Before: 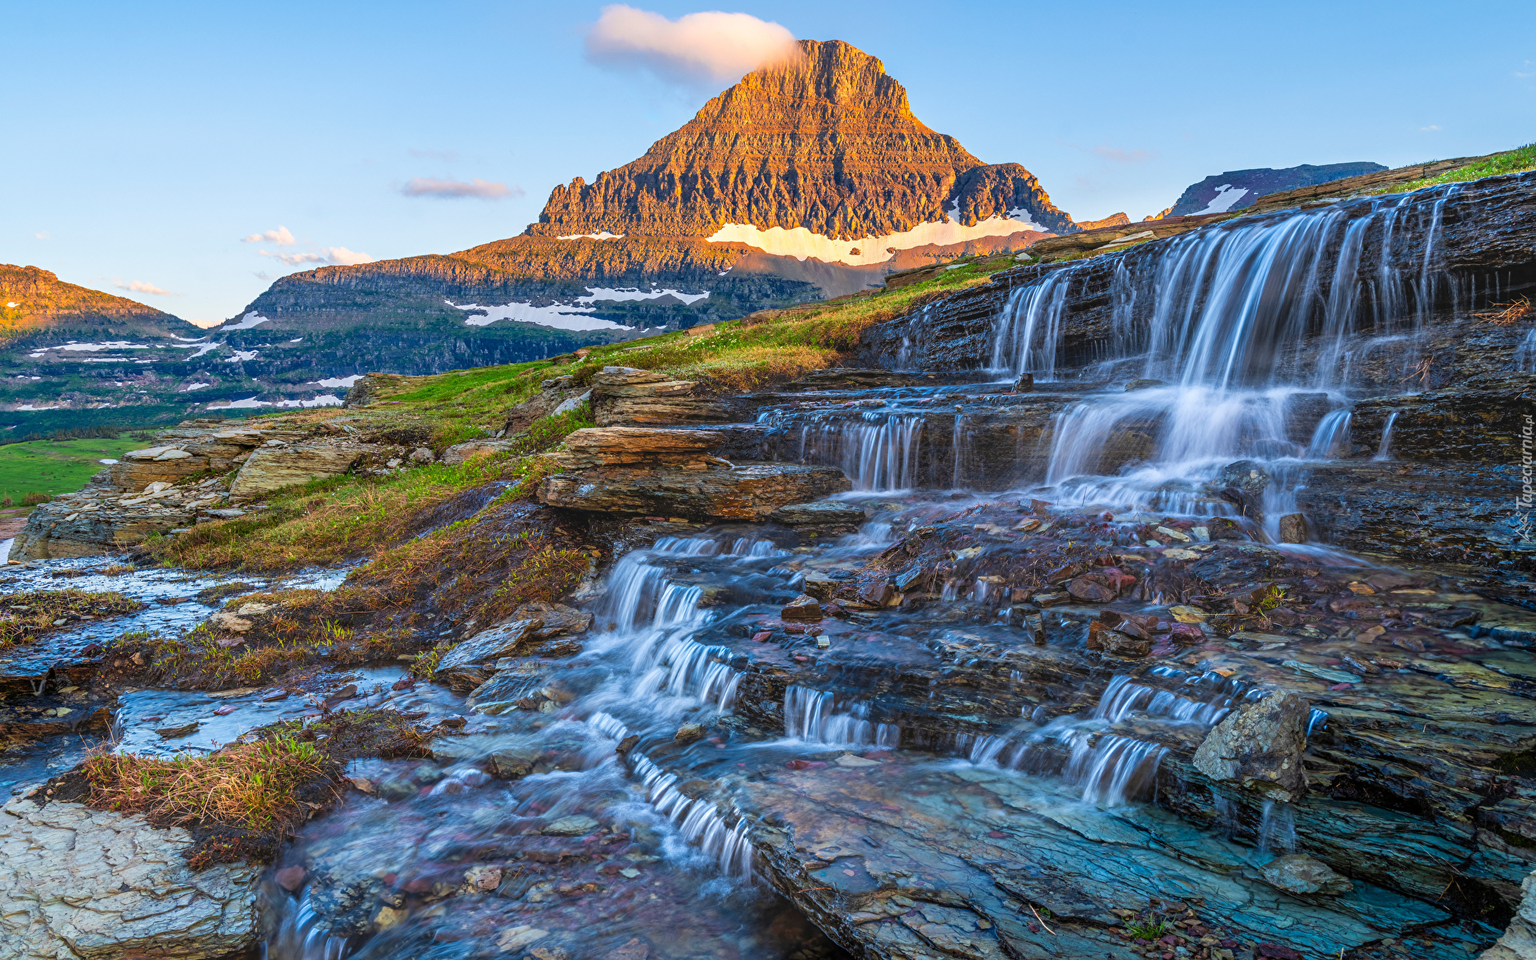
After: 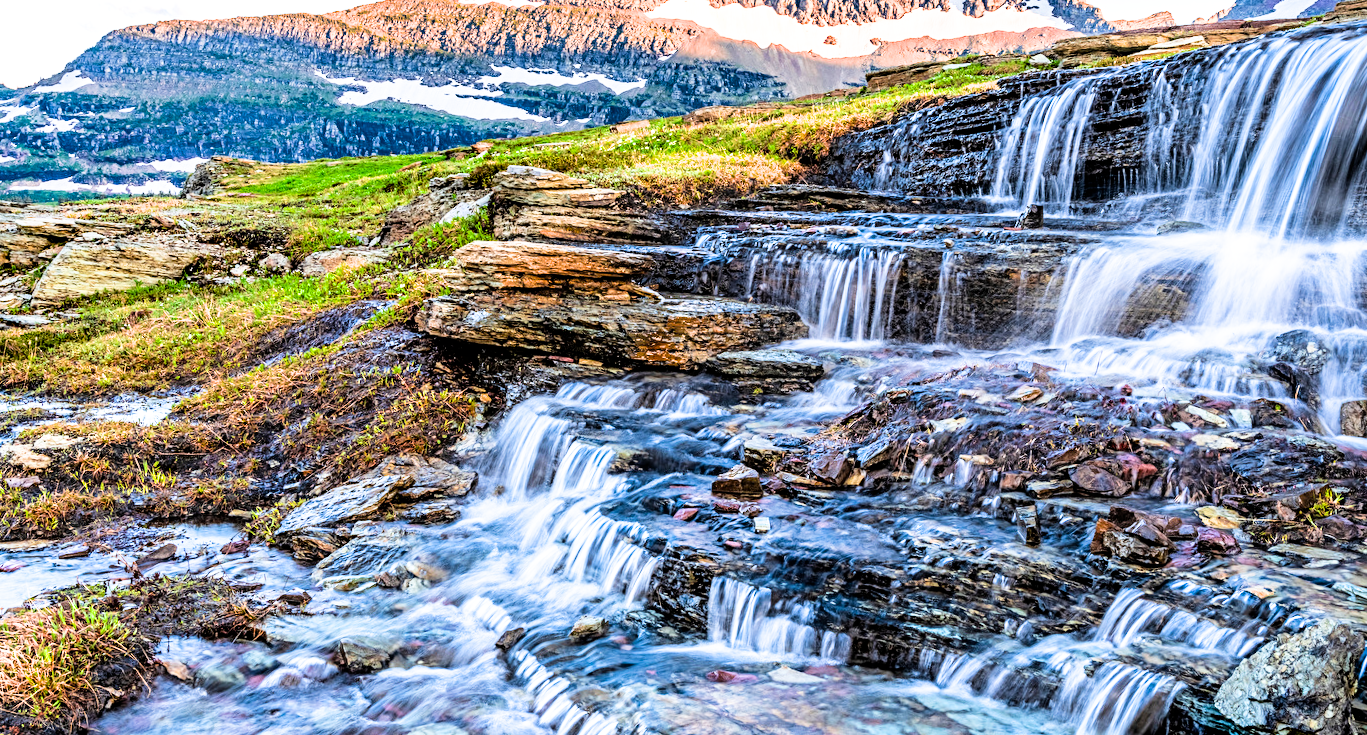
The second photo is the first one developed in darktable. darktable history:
filmic rgb: black relative exposure -5.08 EV, white relative exposure 3.54 EV, hardness 3.19, contrast 1.397, highlights saturation mix -48.62%
contrast equalizer: y [[0.5, 0.5, 0.5, 0.539, 0.64, 0.611], [0.5 ×6], [0.5 ×6], [0 ×6], [0 ×6]], mix 0.577
crop and rotate: angle -3.38°, left 9.894%, top 21.04%, right 12.323%, bottom 12.009%
exposure: black level correction 0.009, exposure 1.426 EV, compensate exposure bias true, compensate highlight preservation false
